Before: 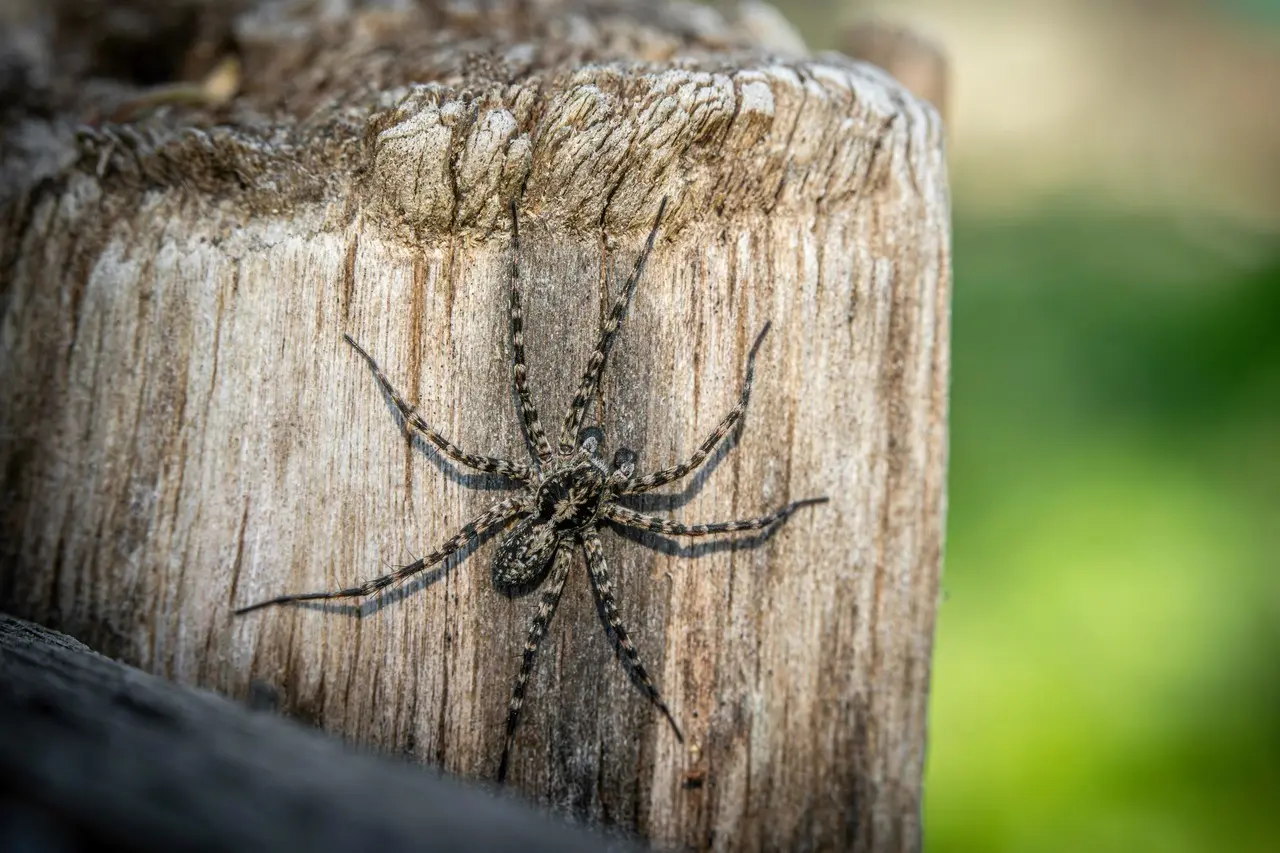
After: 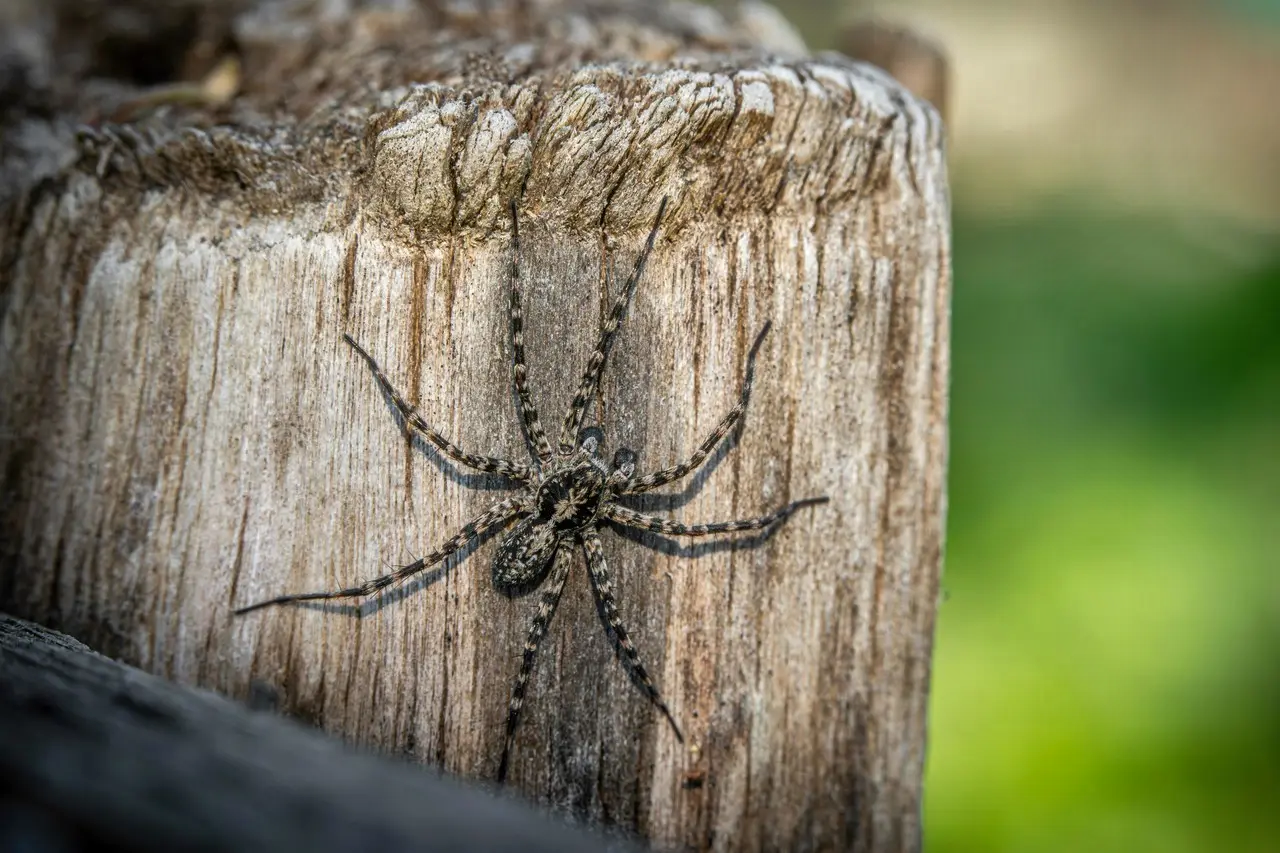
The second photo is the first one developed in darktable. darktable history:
shadows and highlights: shadows 24.32, highlights -76.64, soften with gaussian
